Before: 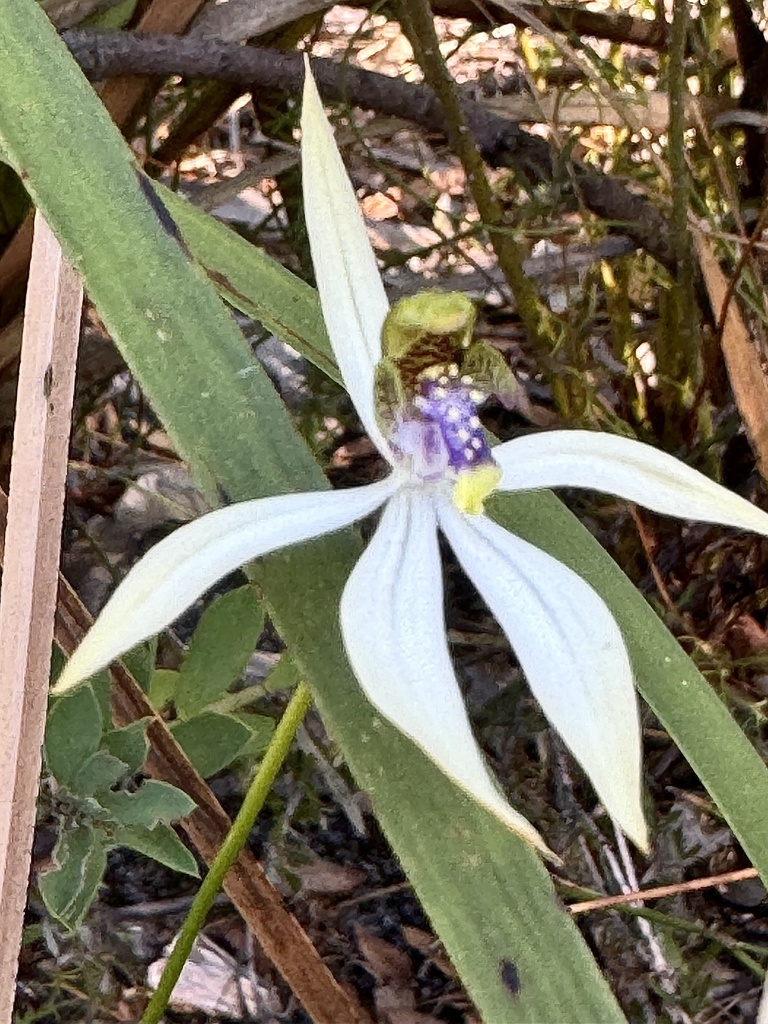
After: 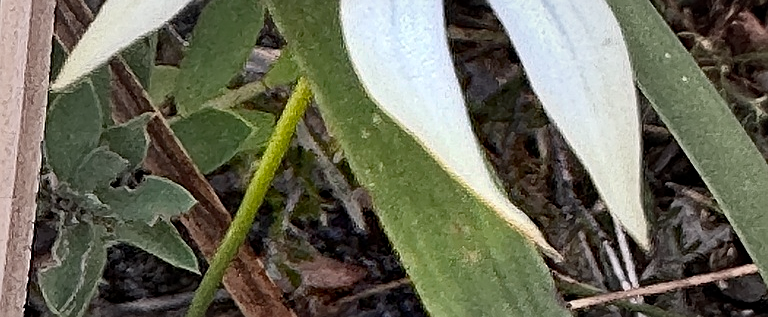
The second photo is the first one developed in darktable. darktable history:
crop and rotate: top 59.001%, bottom 9.989%
haze removal: strength 0.3, distance 0.247, compatibility mode true, adaptive false
sharpen: on, module defaults
vignetting: fall-off start 30.99%, fall-off radius 35.62%, brightness -0.163
